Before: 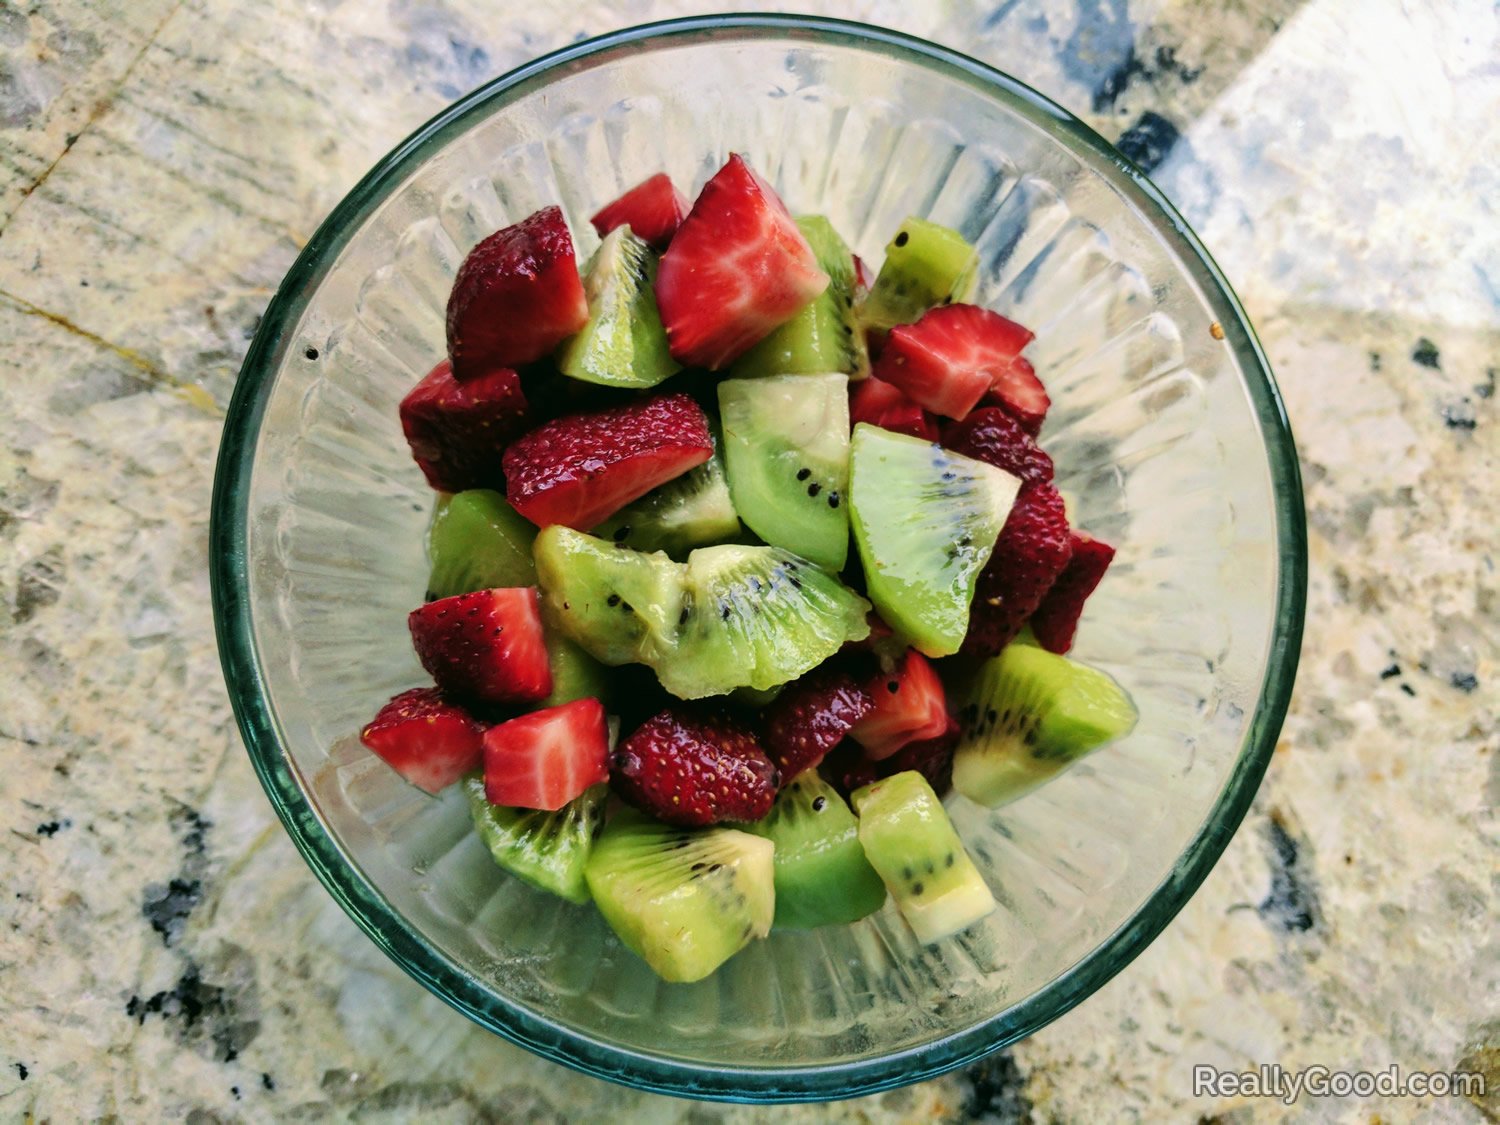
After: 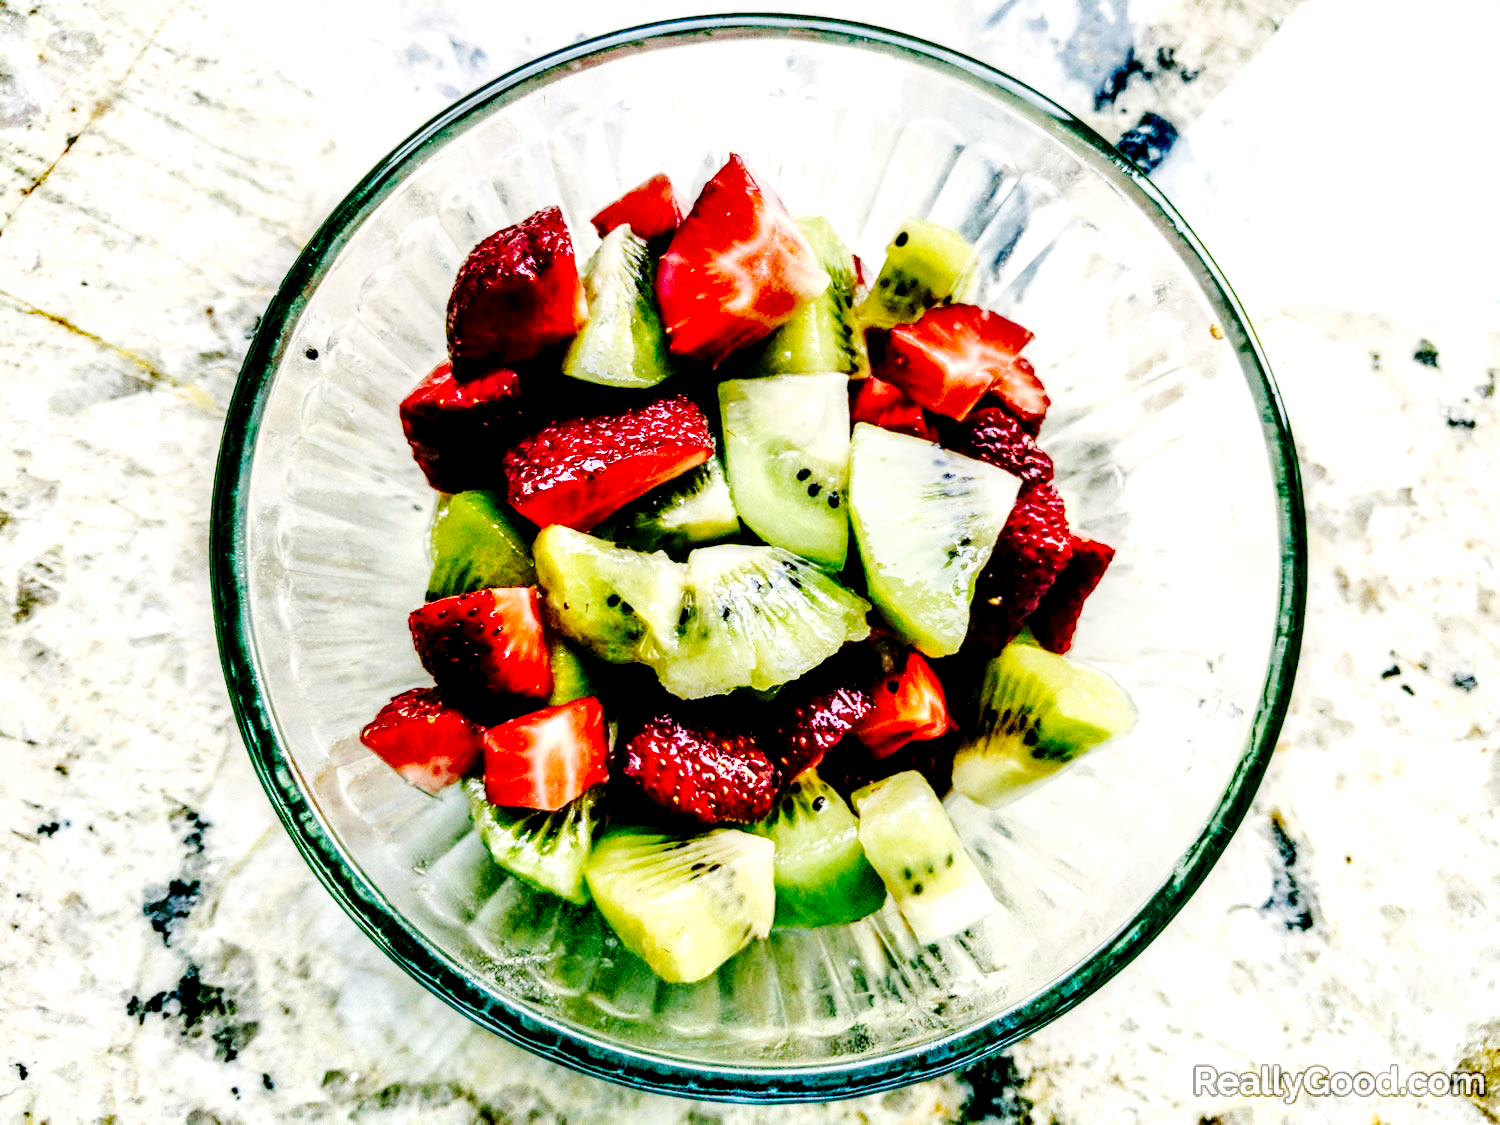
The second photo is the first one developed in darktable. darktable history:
local contrast: detail 203%
base curve: curves: ch0 [(0, 0.003) (0.001, 0.002) (0.006, 0.004) (0.02, 0.022) (0.048, 0.086) (0.094, 0.234) (0.162, 0.431) (0.258, 0.629) (0.385, 0.8) (0.548, 0.918) (0.751, 0.988) (1, 1)], preserve colors none
vibrance: on, module defaults
tone curve: curves: ch0 [(0, 0) (0.003, 0.018) (0.011, 0.021) (0.025, 0.028) (0.044, 0.039) (0.069, 0.05) (0.1, 0.06) (0.136, 0.081) (0.177, 0.117) (0.224, 0.161) (0.277, 0.226) (0.335, 0.315) (0.399, 0.421) (0.468, 0.53) (0.543, 0.627) (0.623, 0.726) (0.709, 0.789) (0.801, 0.859) (0.898, 0.924) (1, 1)], preserve colors none
